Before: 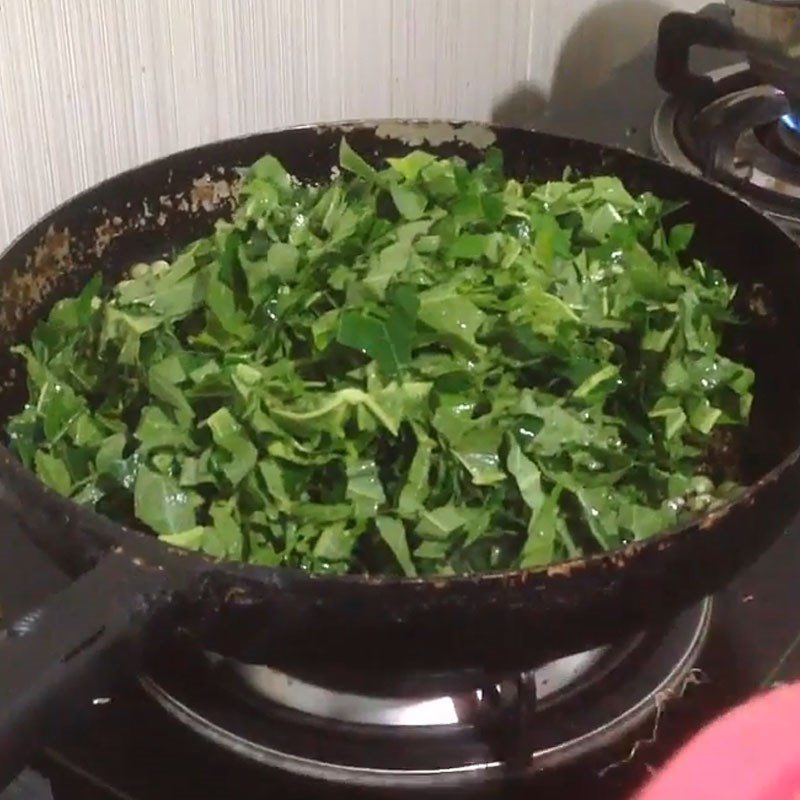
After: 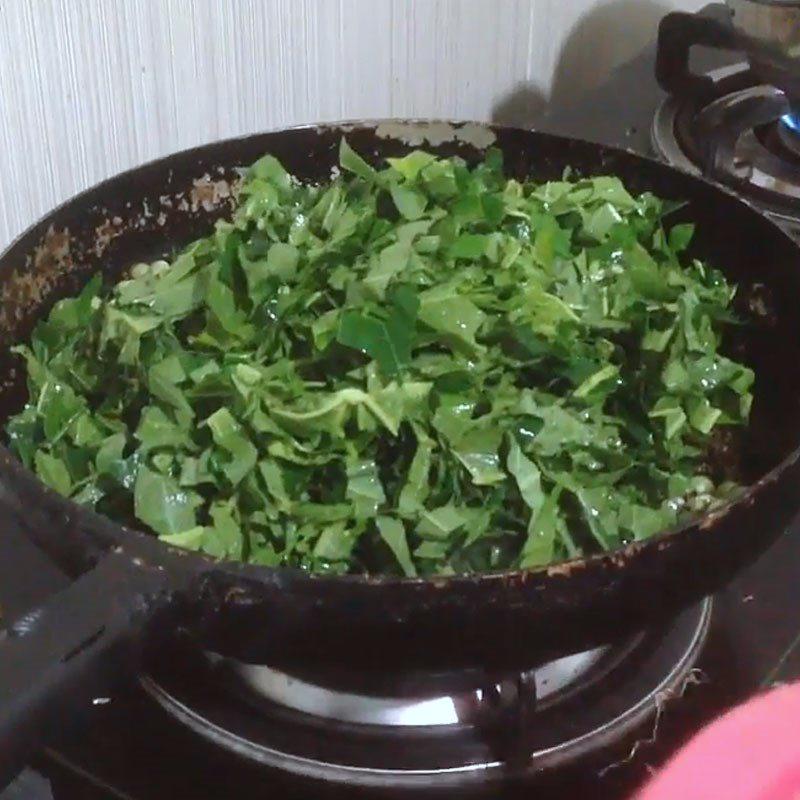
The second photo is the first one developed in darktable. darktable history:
tone equalizer: on, module defaults
color correction: highlights a* -3.9, highlights b* -10.85
